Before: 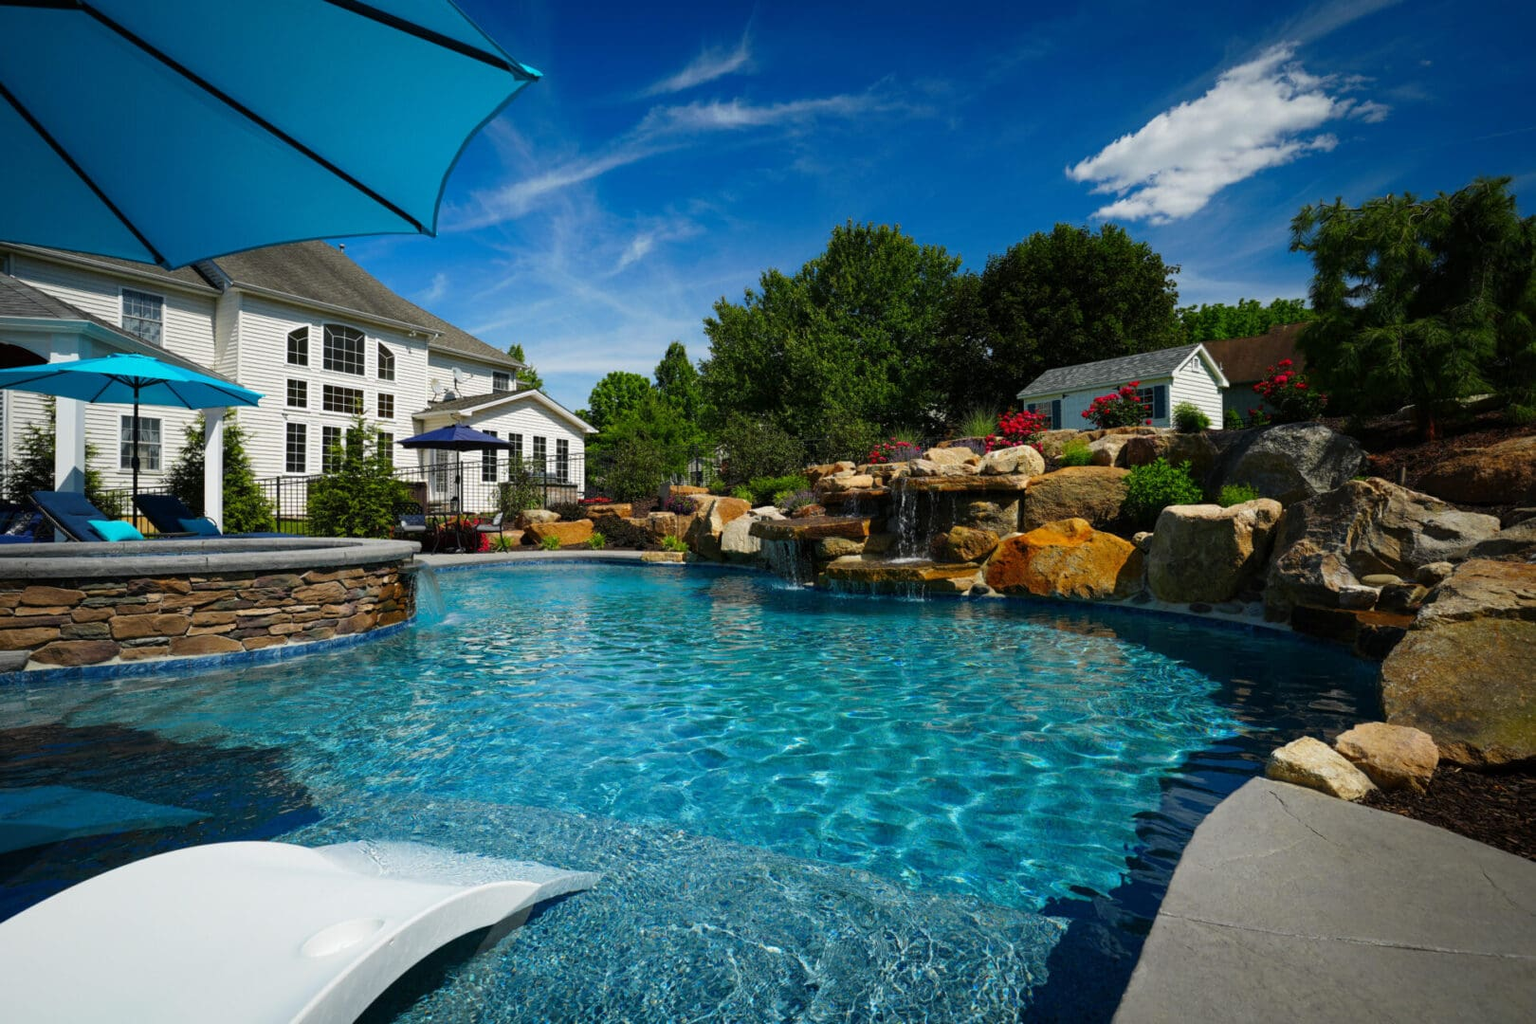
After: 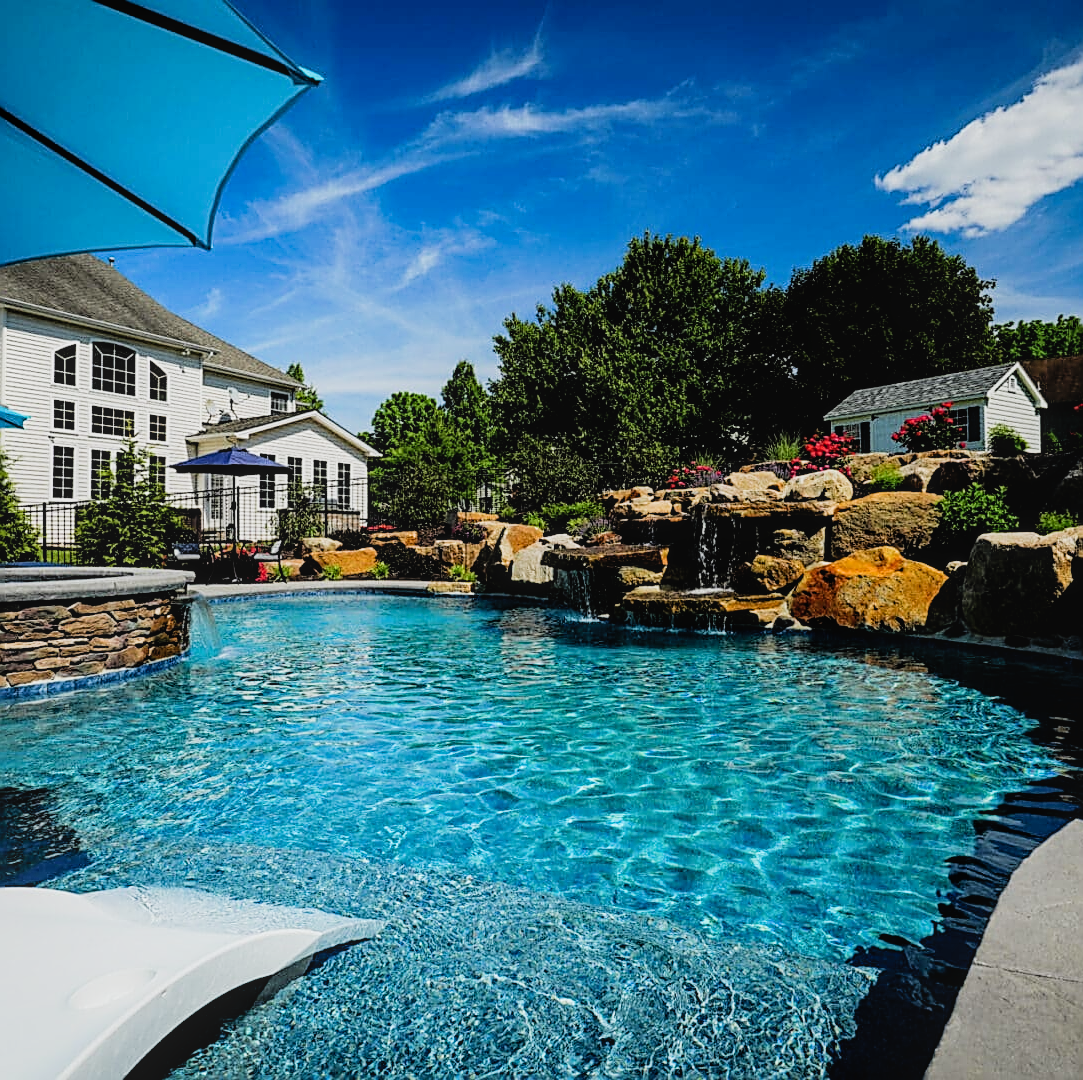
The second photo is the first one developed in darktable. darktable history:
crop: left 15.39%, right 17.725%
local contrast: detail 109%
levels: black 0.081%, levels [0, 0.478, 1]
sharpen: amount 1.009
tone equalizer: -8 EV -0.392 EV, -7 EV -0.402 EV, -6 EV -0.336 EV, -5 EV -0.238 EV, -3 EV 0.245 EV, -2 EV 0.345 EV, -1 EV 0.371 EV, +0 EV 0.388 EV
filmic rgb: black relative exposure -5.07 EV, white relative exposure 3.96 EV, threshold 5.98 EV, hardness 2.89, contrast 1.299, highlights saturation mix -29.78%, enable highlight reconstruction true
